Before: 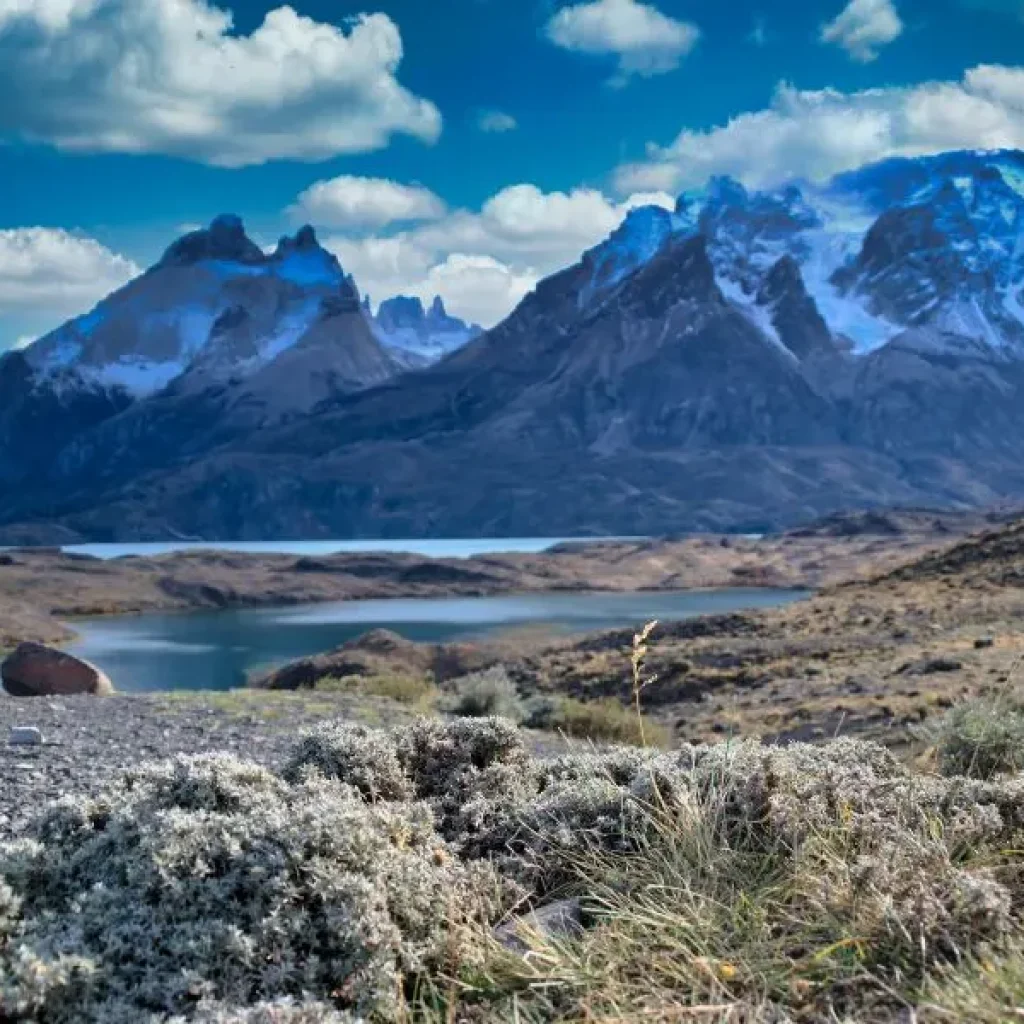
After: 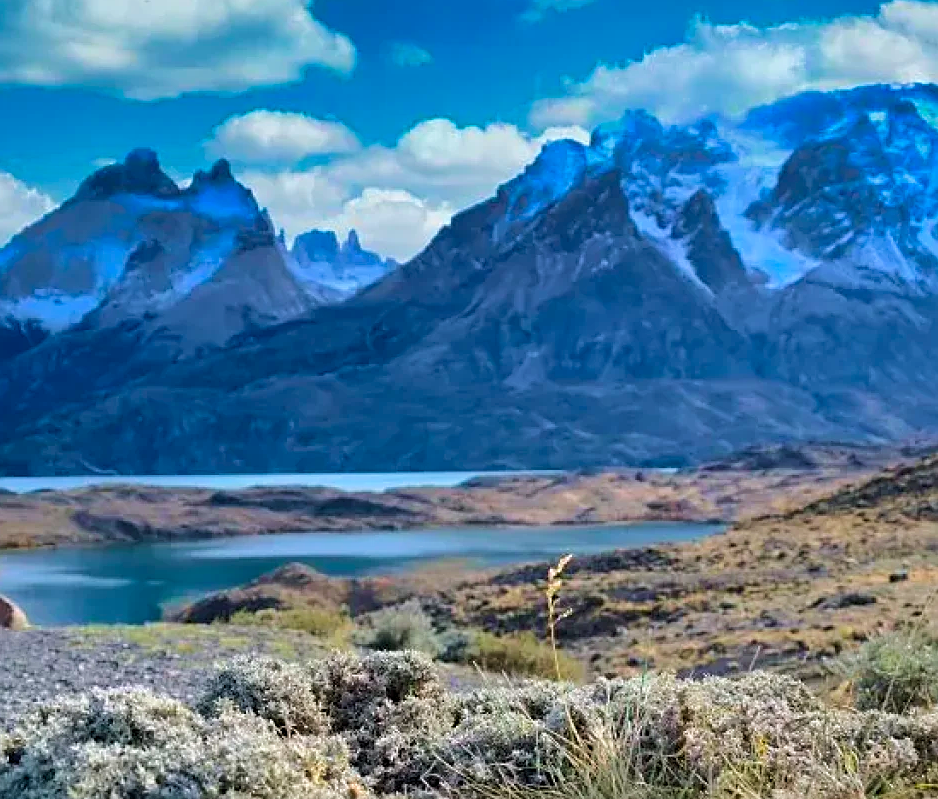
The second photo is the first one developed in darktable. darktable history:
sharpen: amount 0.49
crop: left 8.323%, top 6.524%, bottom 15.358%
color balance rgb: shadows lift › chroma 0.726%, shadows lift › hue 111.05°, perceptual saturation grading › global saturation 19.357%, perceptual brilliance grading › mid-tones 10.052%, perceptual brilliance grading › shadows 14.543%, global vibrance 15.037%
velvia: on, module defaults
